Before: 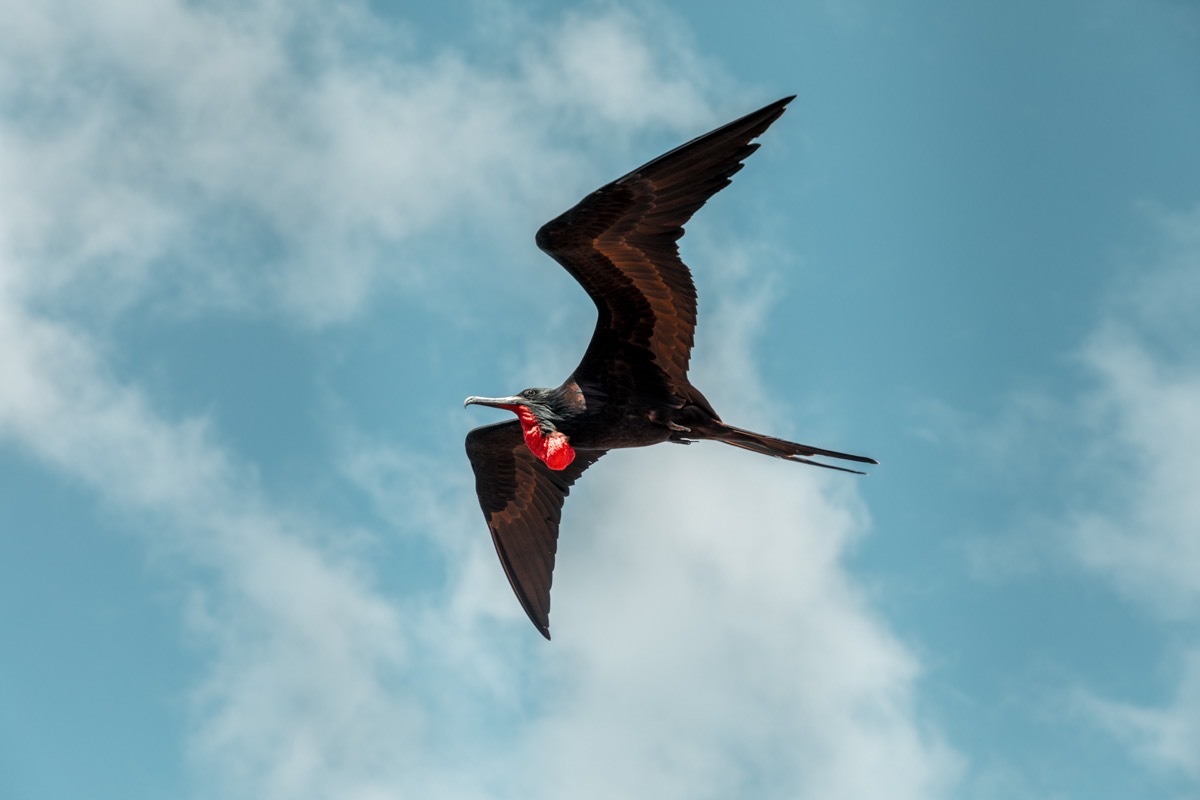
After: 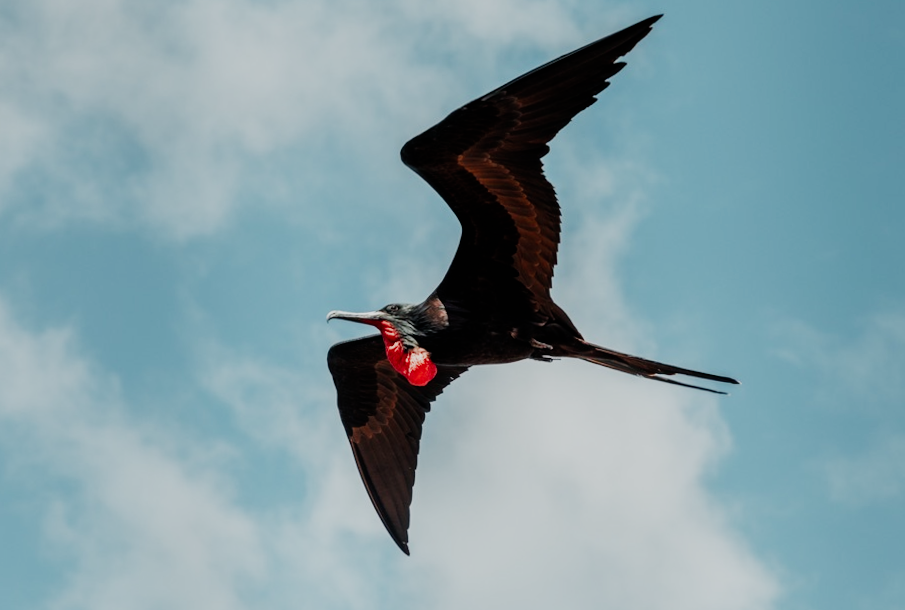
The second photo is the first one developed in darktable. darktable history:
crop and rotate: left 11.831%, top 11.346%, right 13.429%, bottom 13.899%
rotate and perspective: rotation 0.8°, automatic cropping off
sigmoid: skew -0.2, preserve hue 0%, red attenuation 0.1, red rotation 0.035, green attenuation 0.1, green rotation -0.017, blue attenuation 0.15, blue rotation -0.052, base primaries Rec2020
